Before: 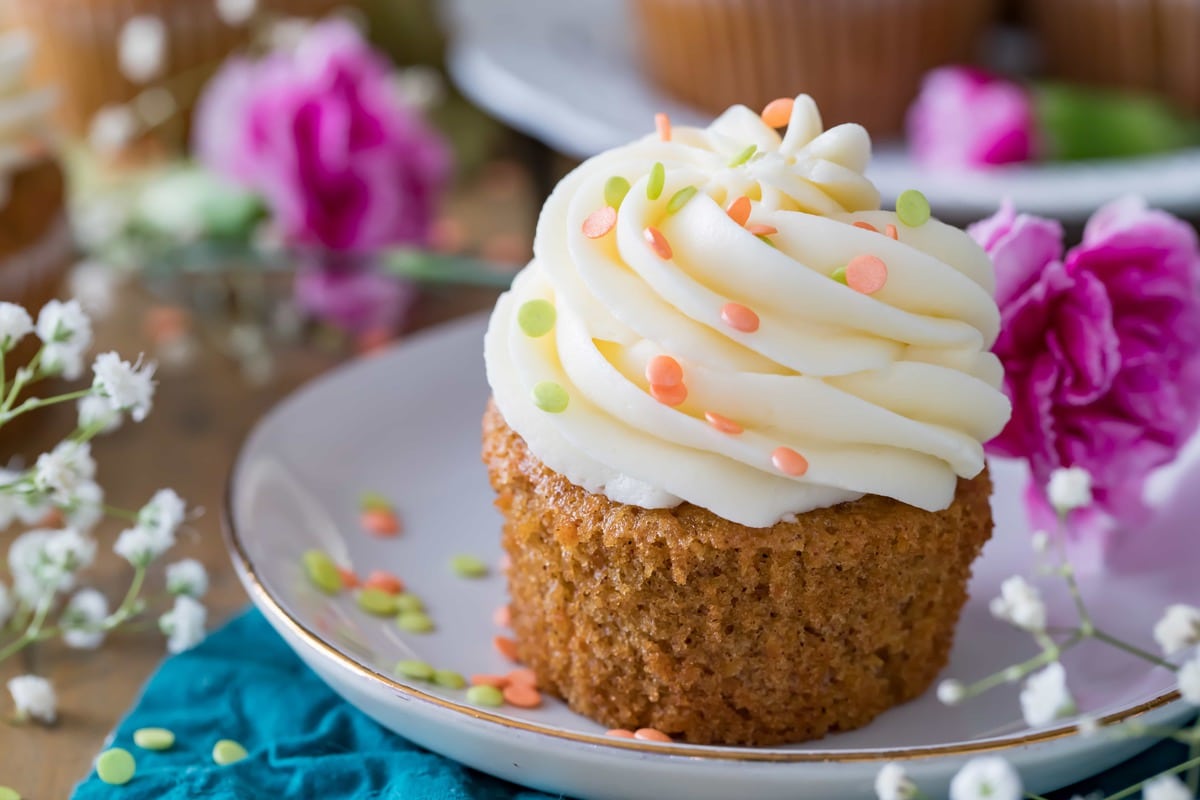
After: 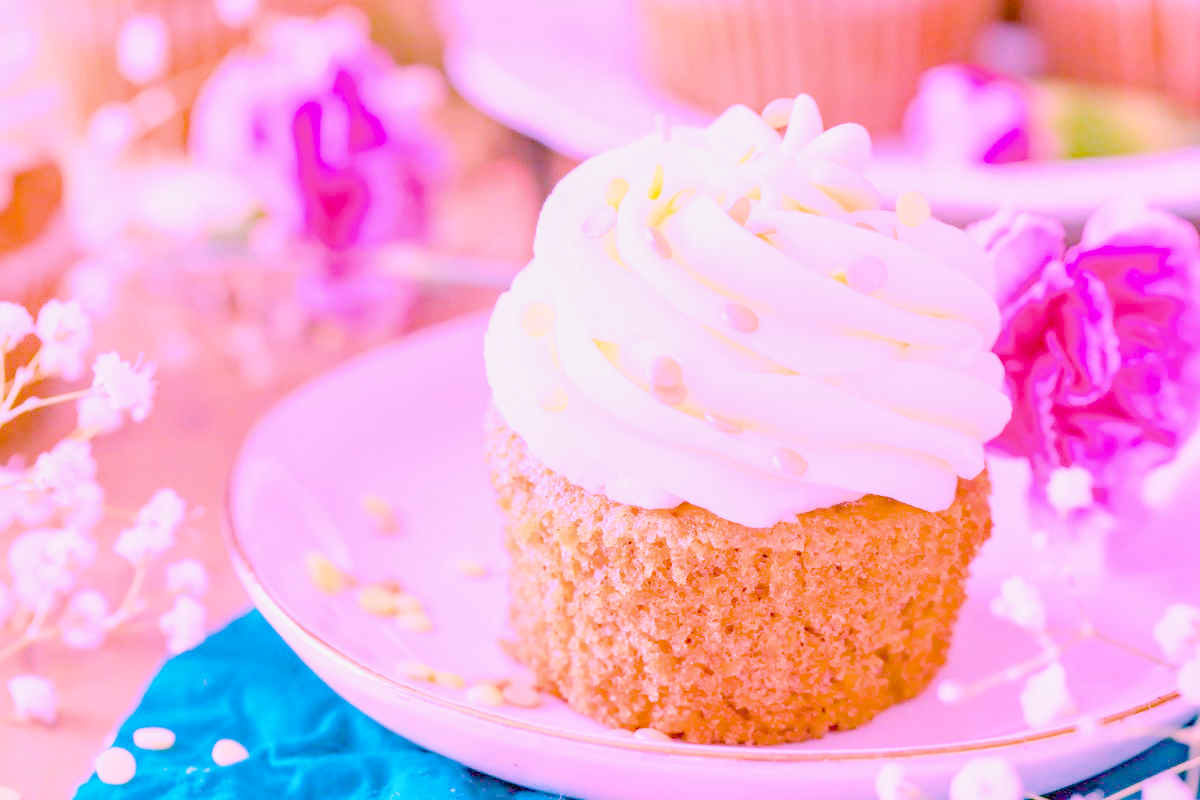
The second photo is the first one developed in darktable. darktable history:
highlight reconstruction: iterations 1, diameter of reconstruction 64 px
local contrast: on, module defaults
color balance rgb: perceptual saturation grading › global saturation 25%, global vibrance 10%
tone equalizer: on, module defaults
white balance: red 2.081, blue 1.774
filmic rgb: black relative exposure -8.42 EV, white relative exposure 4.68 EV, hardness 3.82, color science v6 (2022)
exposure: black level correction -0.001, exposure 0.9 EV, compensate exposure bias true, compensate highlight preservation false
